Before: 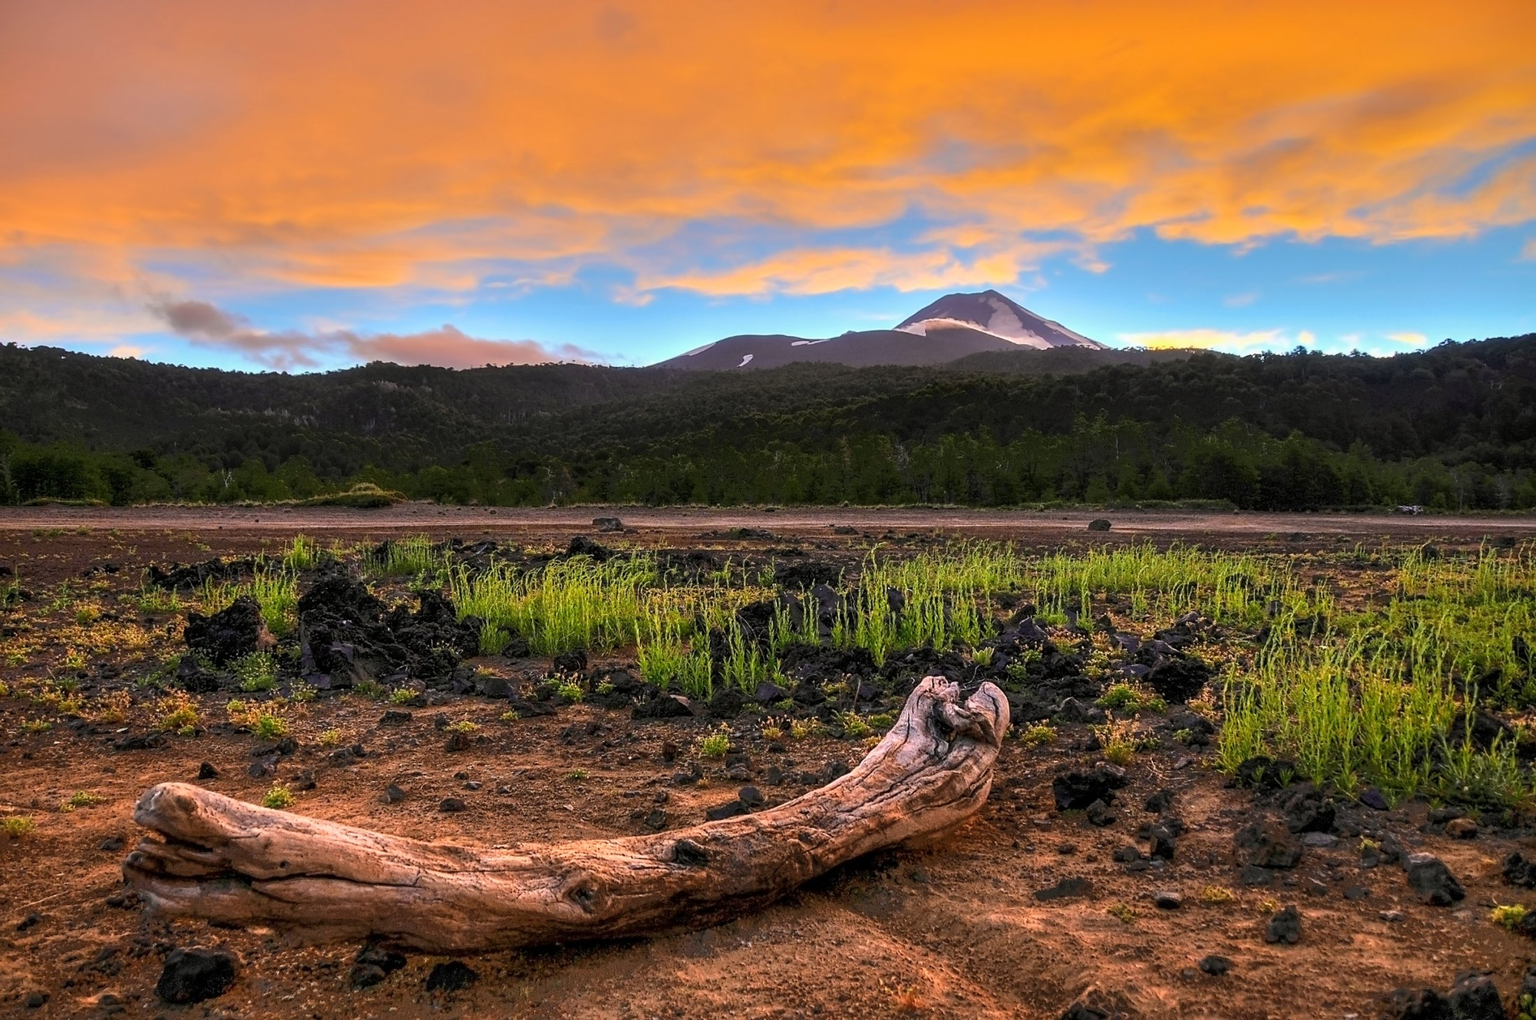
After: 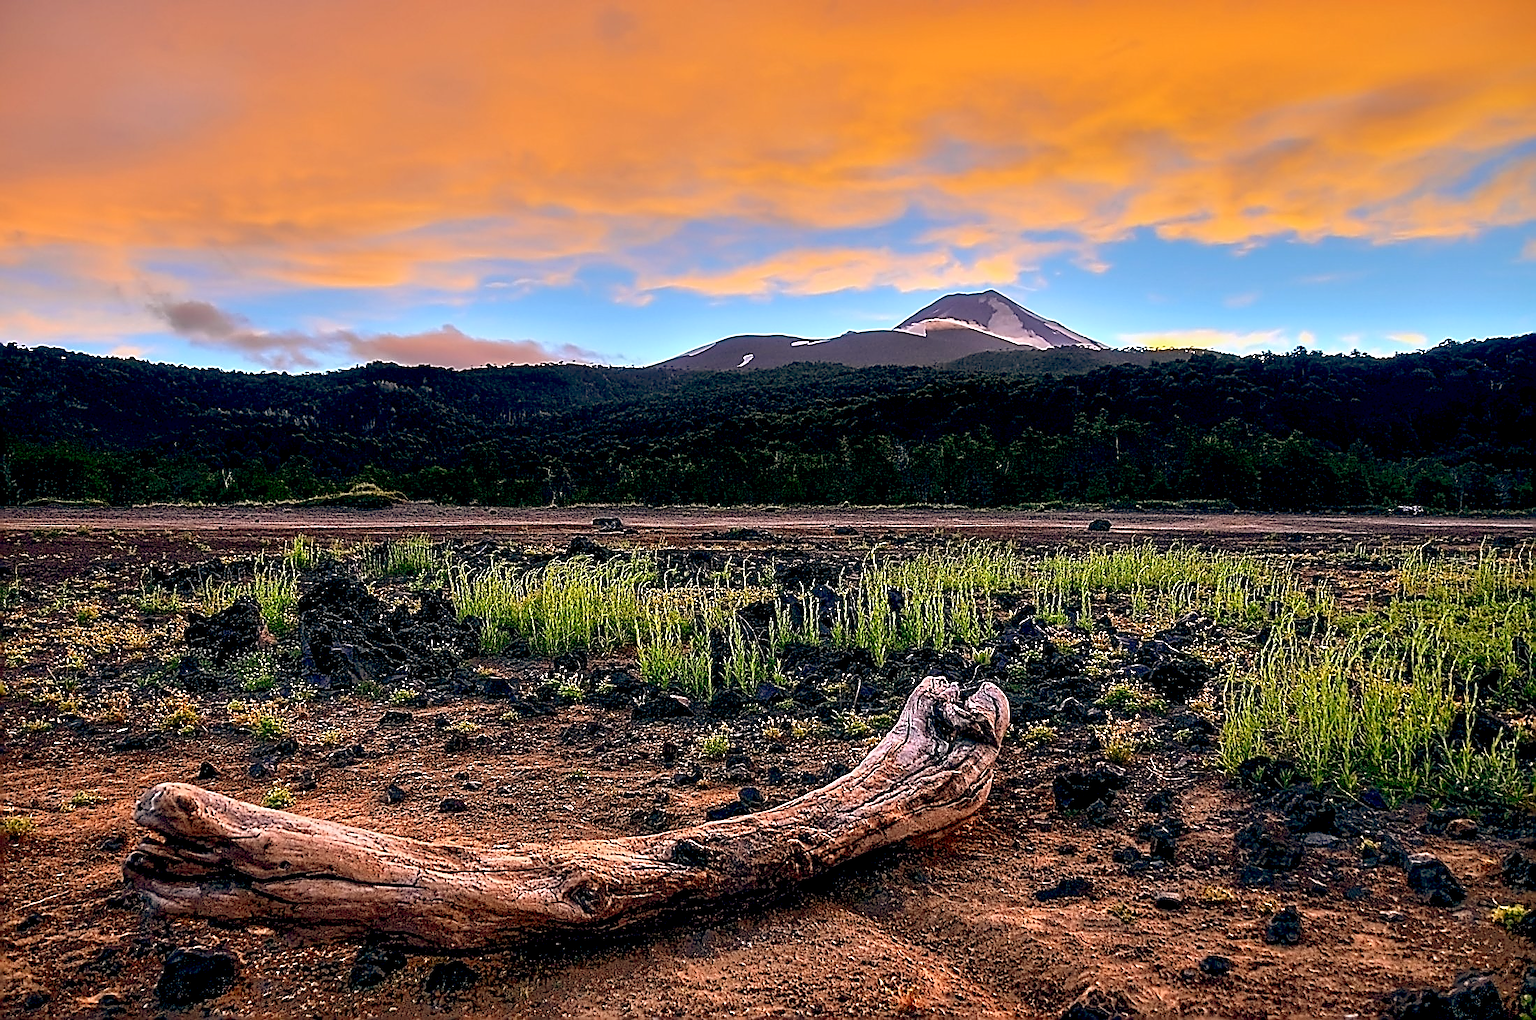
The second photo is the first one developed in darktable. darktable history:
color calibration: illuminant as shot in camera, x 0.358, y 0.373, temperature 4628.91 K
color balance: lift [0.975, 0.993, 1, 1.015], gamma [1.1, 1, 1, 0.945], gain [1, 1.04, 1, 0.95]
sharpen: amount 2
